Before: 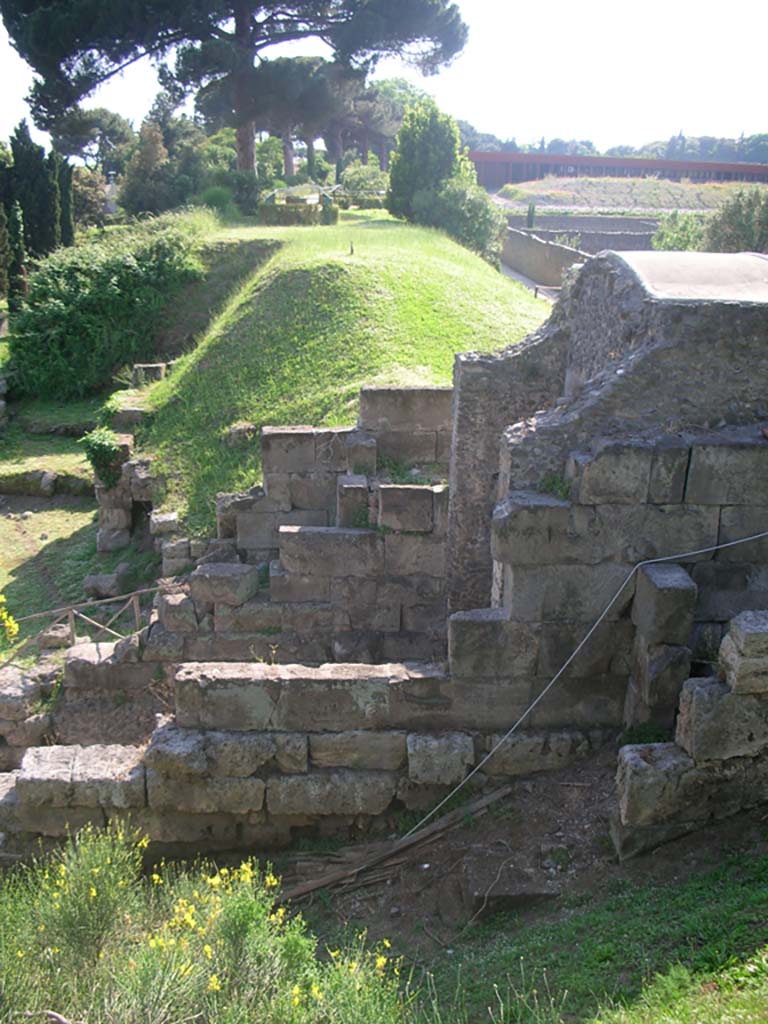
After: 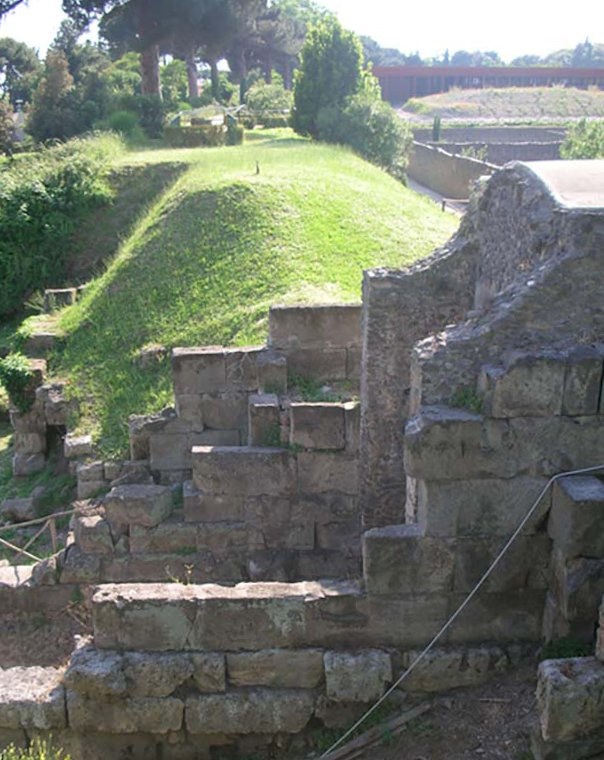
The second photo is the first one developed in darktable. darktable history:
rotate and perspective: rotation -1.32°, lens shift (horizontal) -0.031, crop left 0.015, crop right 0.985, crop top 0.047, crop bottom 0.982
crop and rotate: left 10.77%, top 5.1%, right 10.41%, bottom 16.76%
